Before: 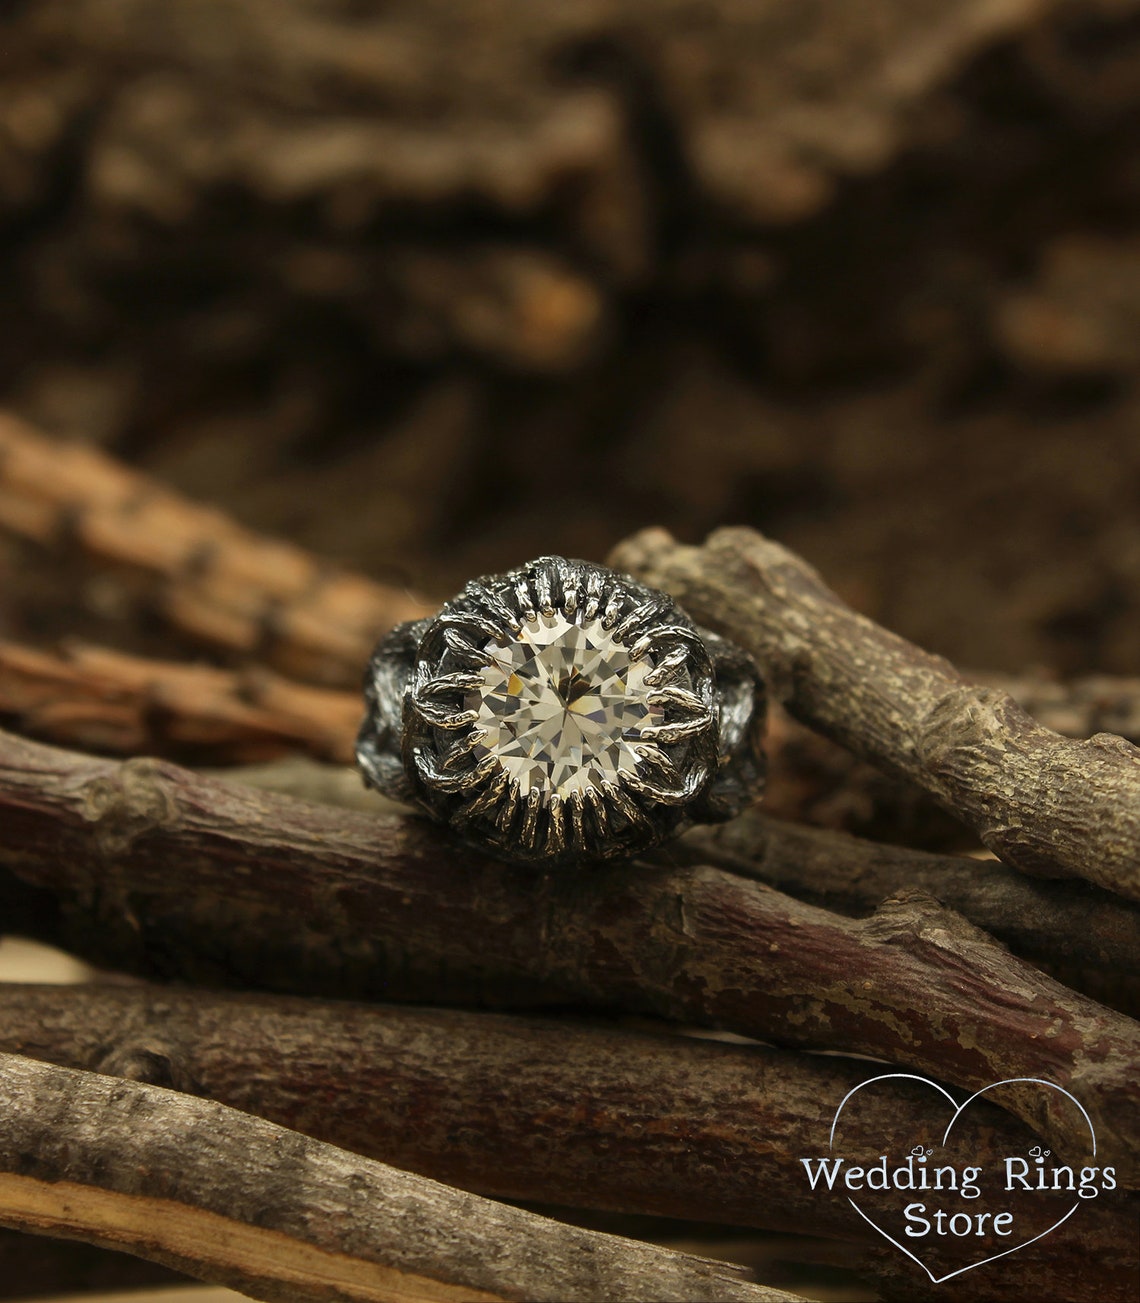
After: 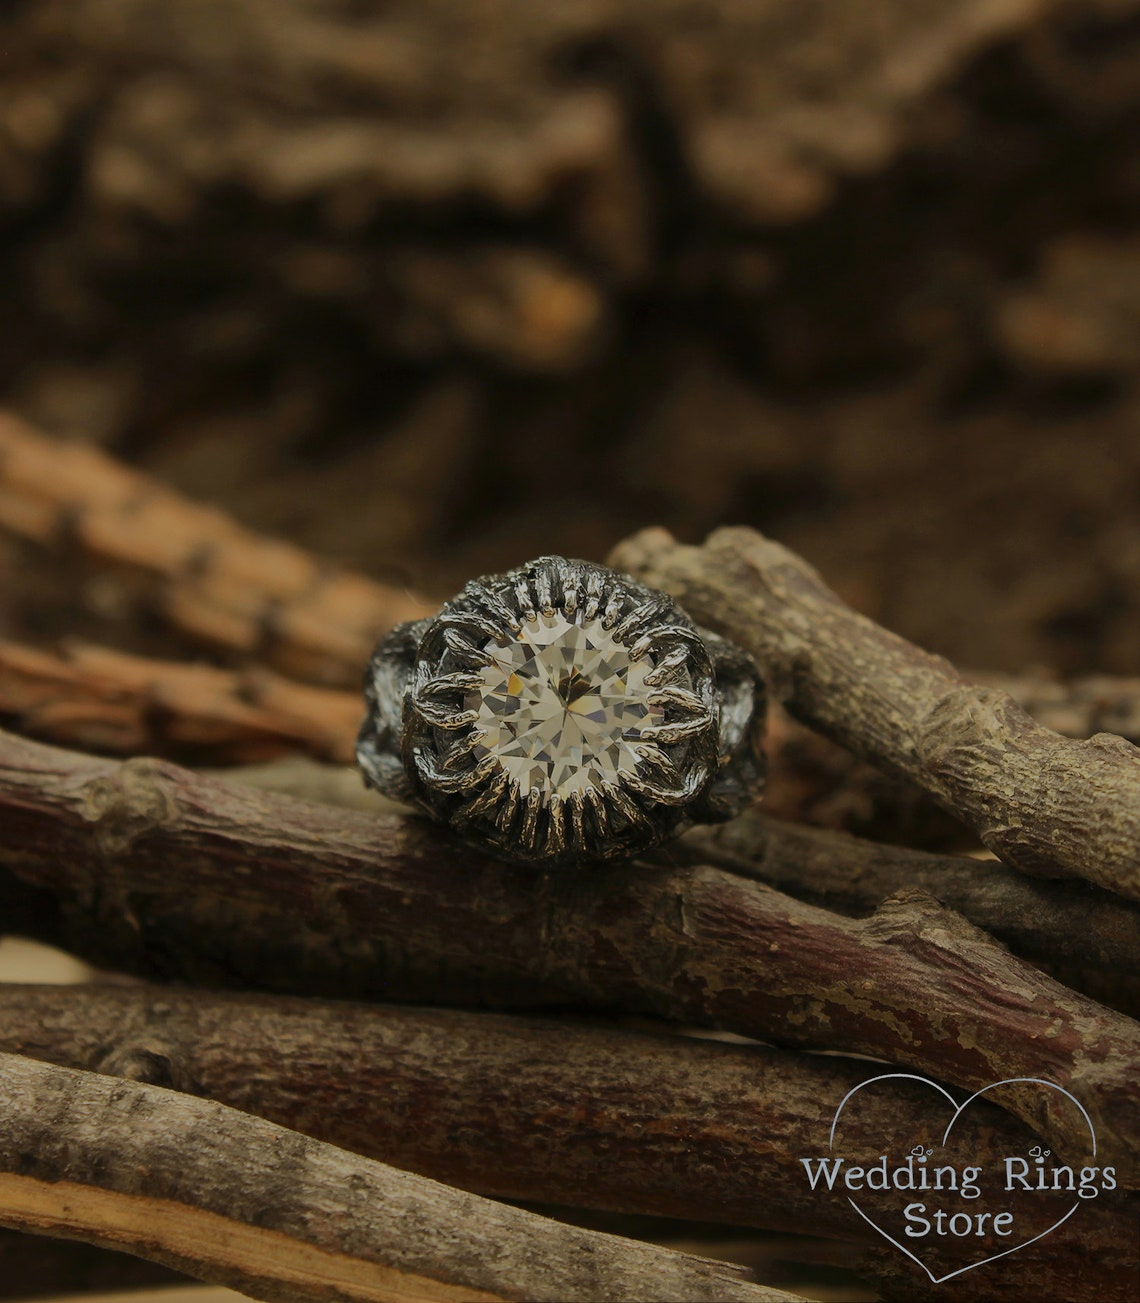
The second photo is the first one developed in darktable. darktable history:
tone equalizer: -8 EV -0.038 EV, -7 EV 0.026 EV, -6 EV -0.008 EV, -5 EV 0.008 EV, -4 EV -0.04 EV, -3 EV -0.237 EV, -2 EV -0.648 EV, -1 EV -0.997 EV, +0 EV -0.941 EV, edges refinement/feathering 500, mask exposure compensation -1.57 EV, preserve details no
